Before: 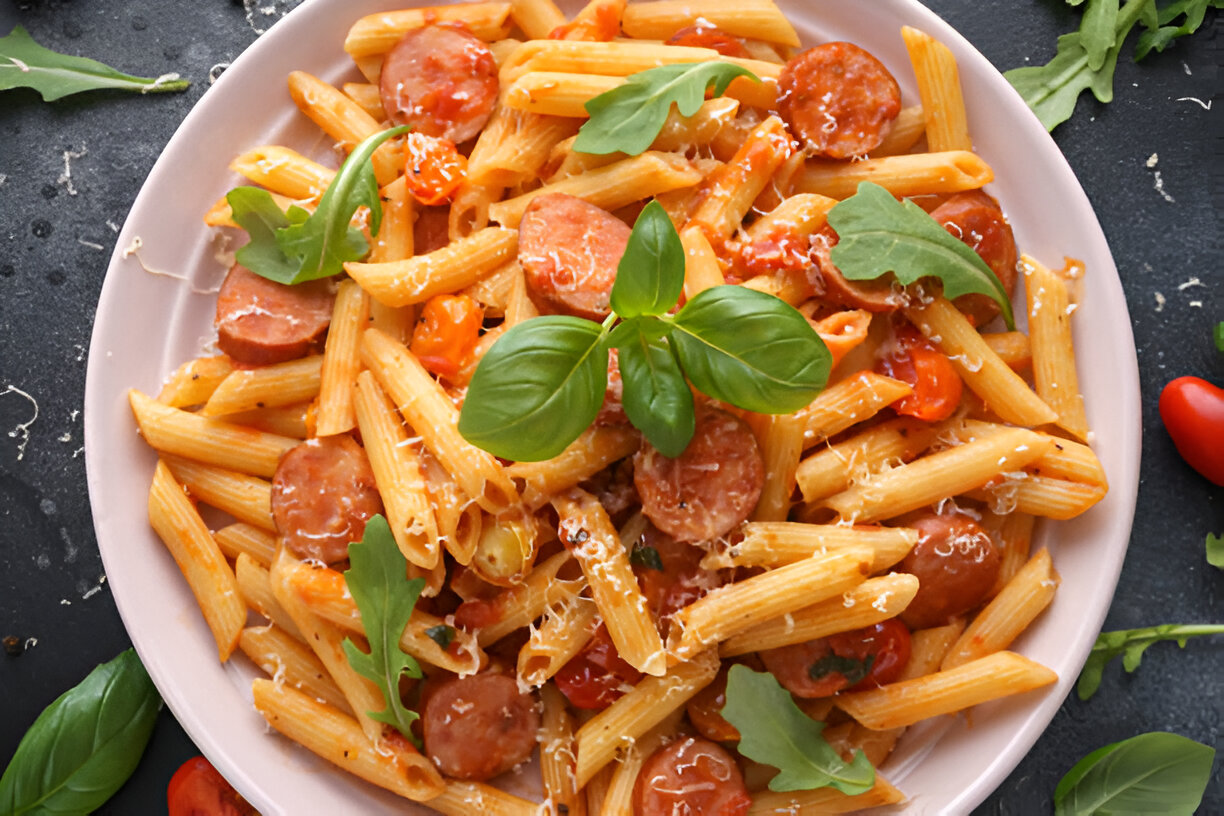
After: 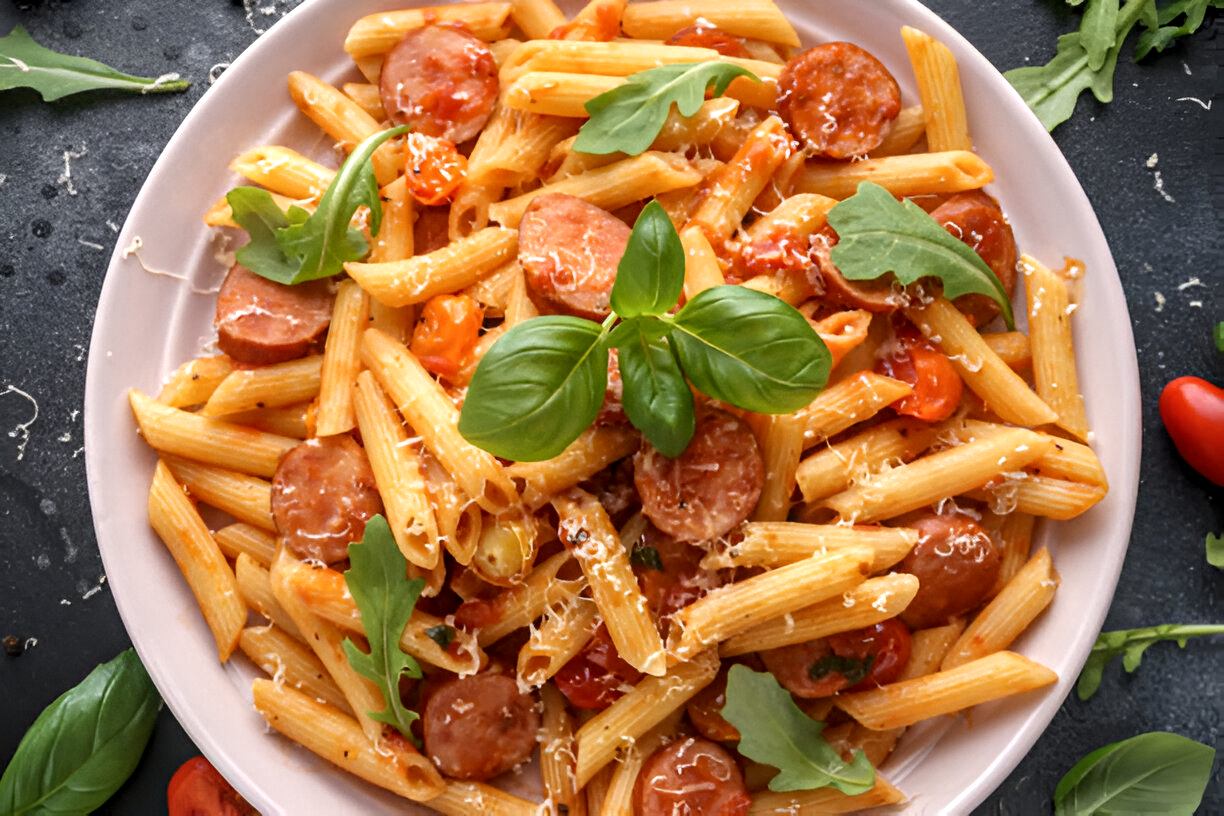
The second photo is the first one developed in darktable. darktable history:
local contrast: detail 144%
contrast equalizer: octaves 7, y [[0.6 ×6], [0.55 ×6], [0 ×6], [0 ×6], [0 ×6]], mix -0.2
